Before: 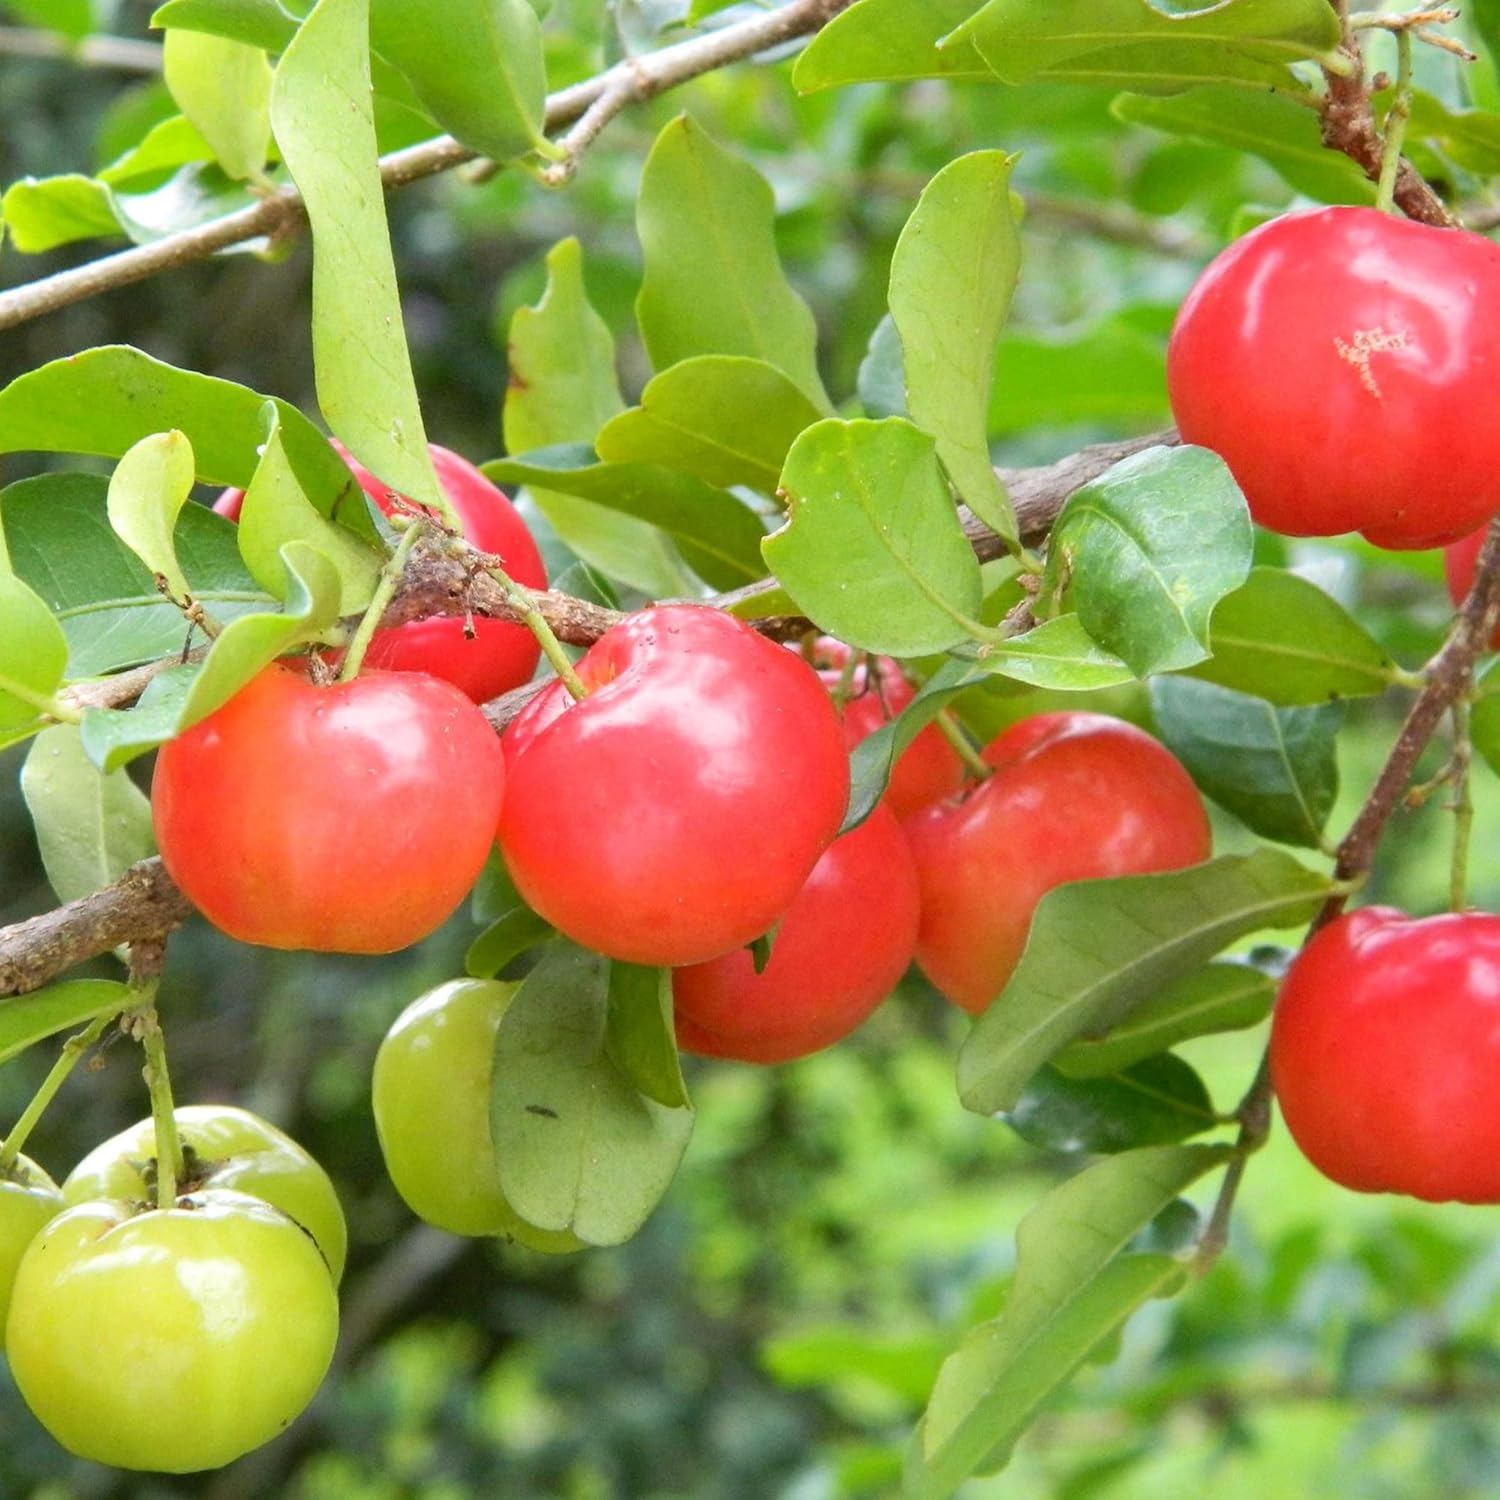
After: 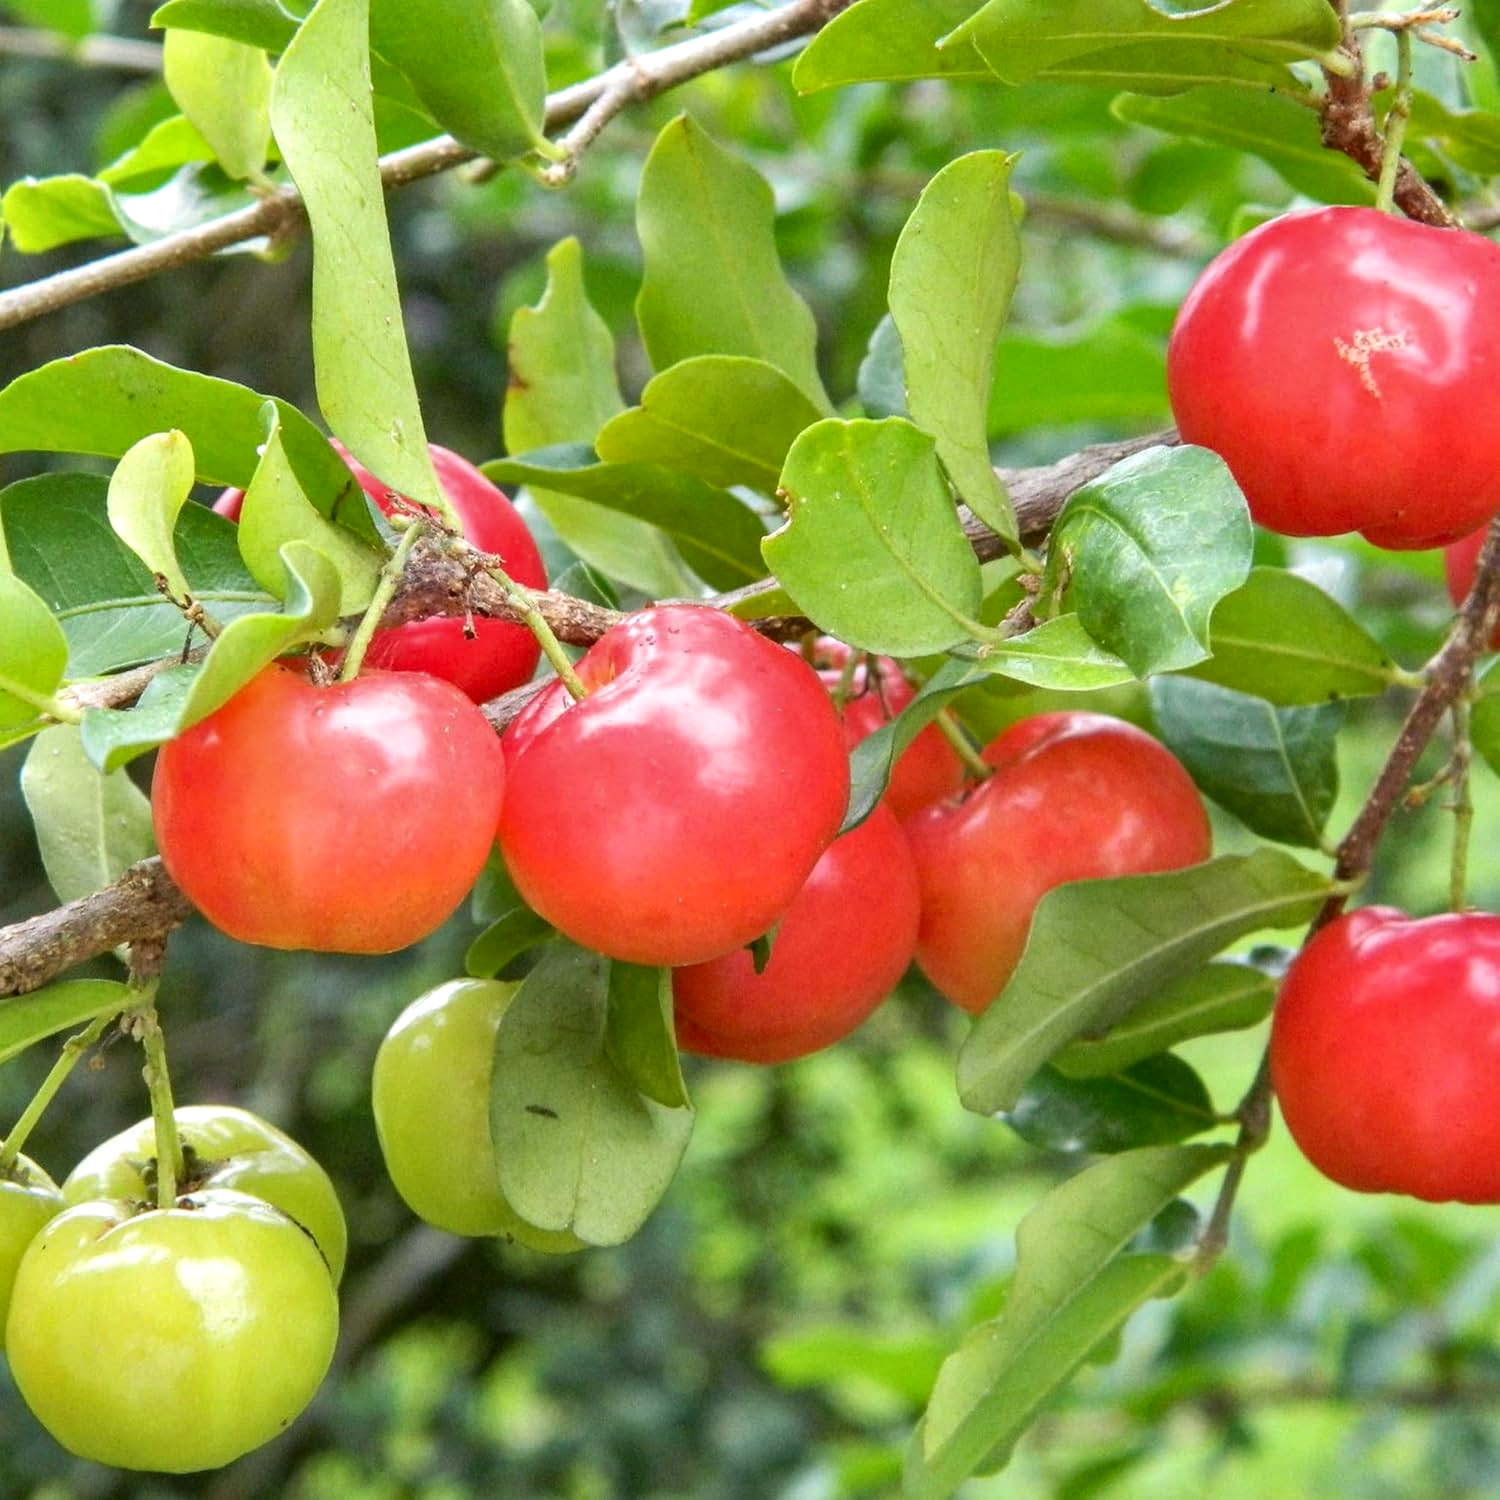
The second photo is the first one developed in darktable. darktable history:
shadows and highlights: shadows 11.95, white point adjustment 1.27, soften with gaussian
local contrast: on, module defaults
